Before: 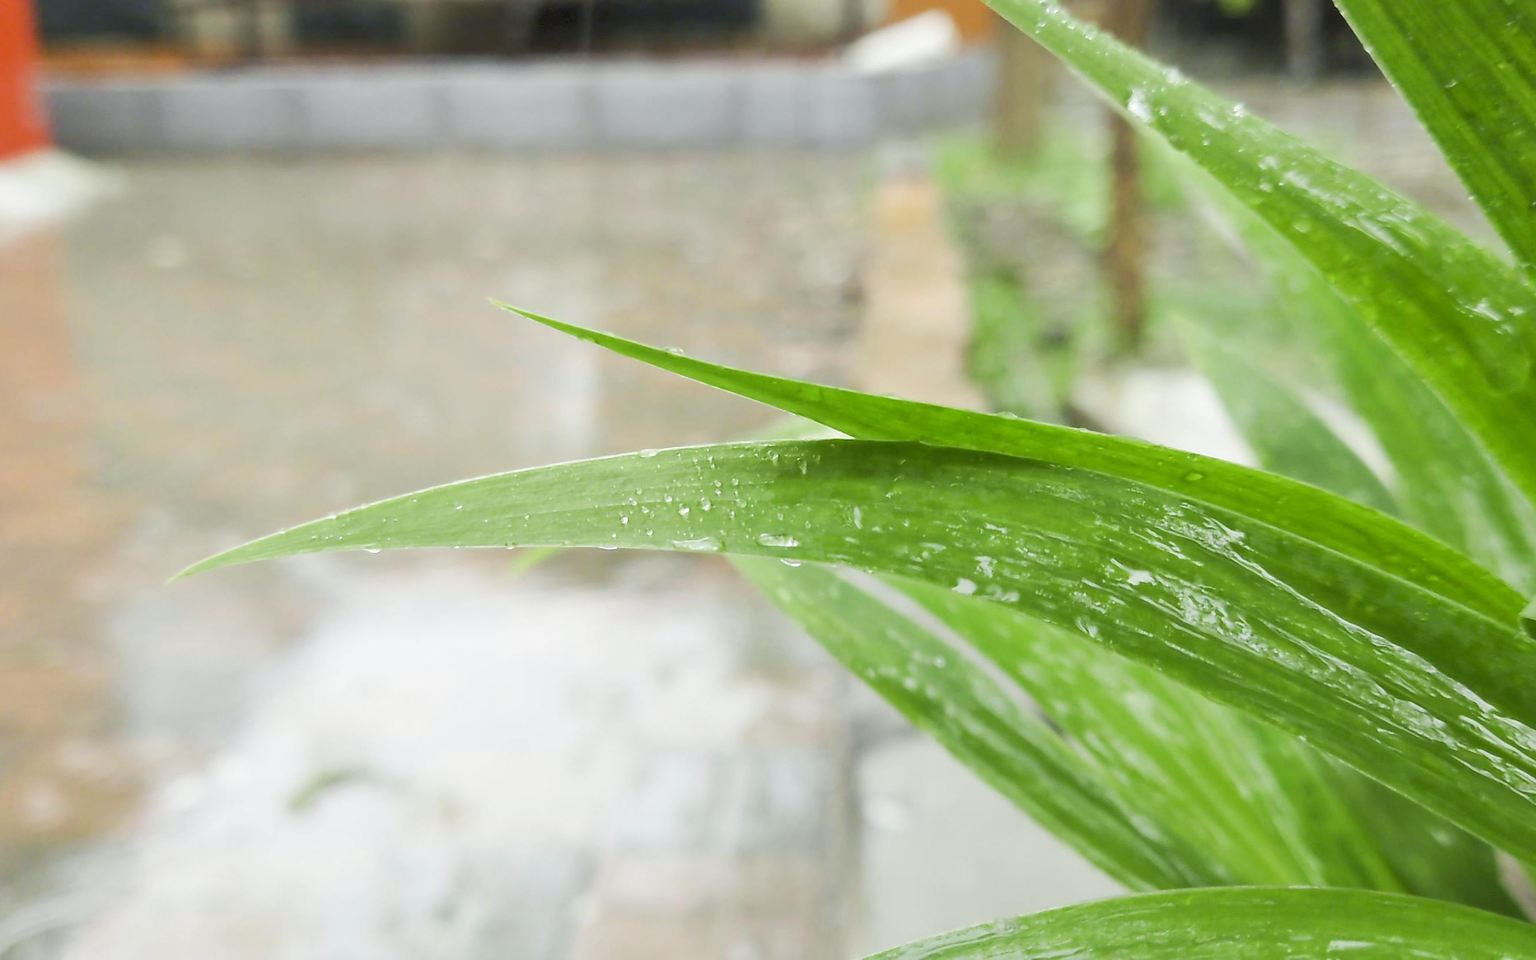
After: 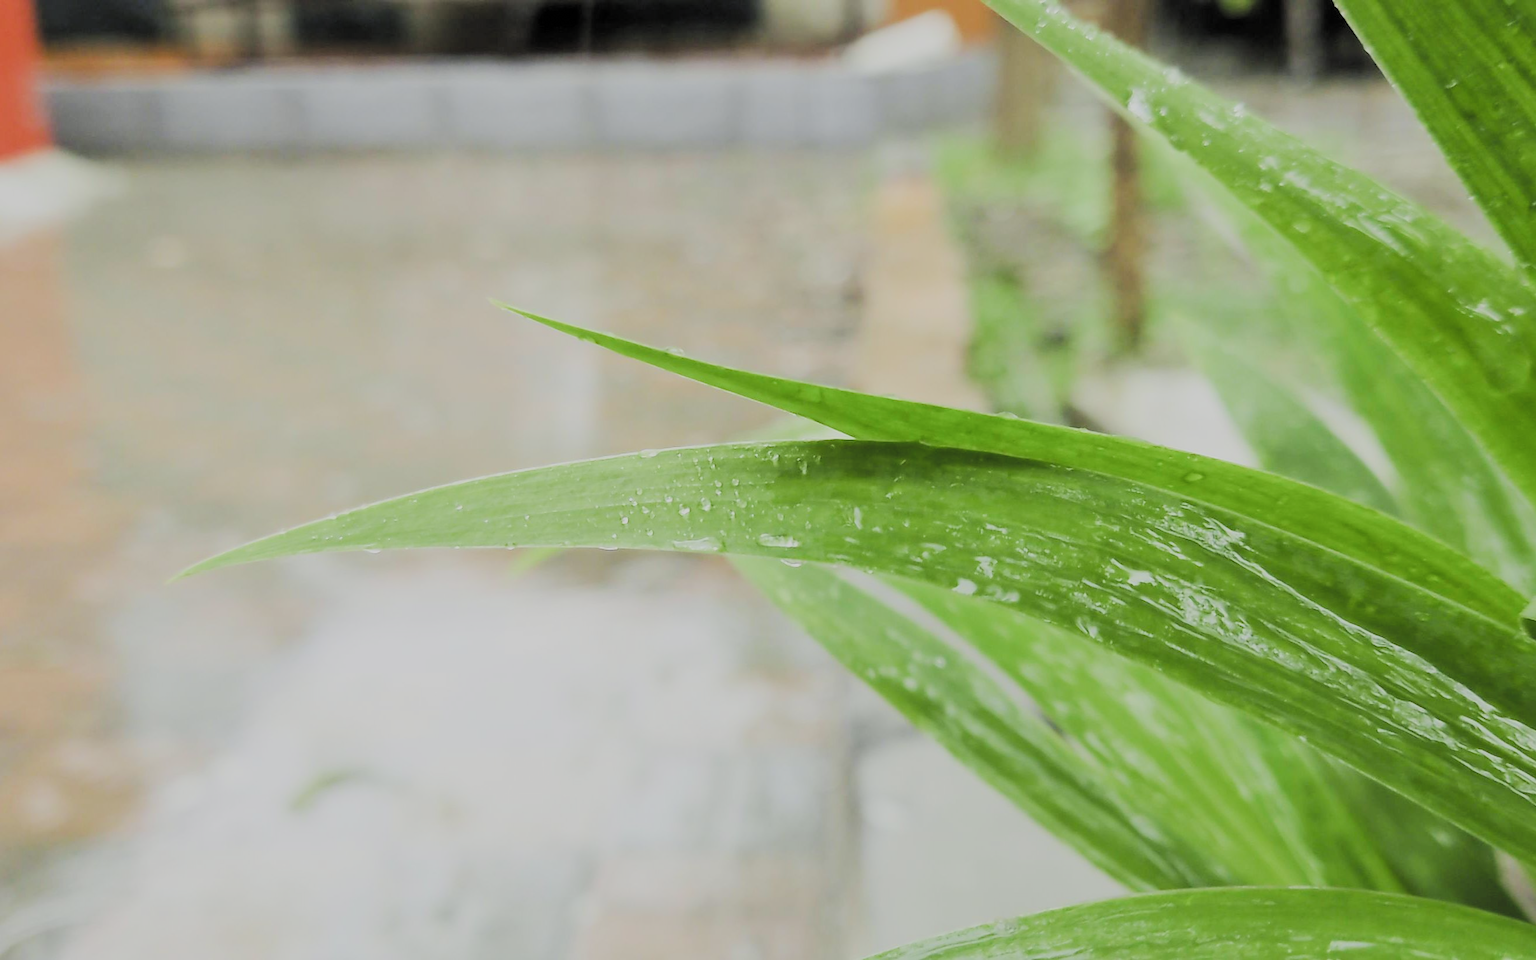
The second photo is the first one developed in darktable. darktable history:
filmic rgb: black relative exposure -4.16 EV, white relative exposure 5.1 EV, hardness 2.12, contrast 1.161, color science v5 (2021), iterations of high-quality reconstruction 0, contrast in shadows safe, contrast in highlights safe
